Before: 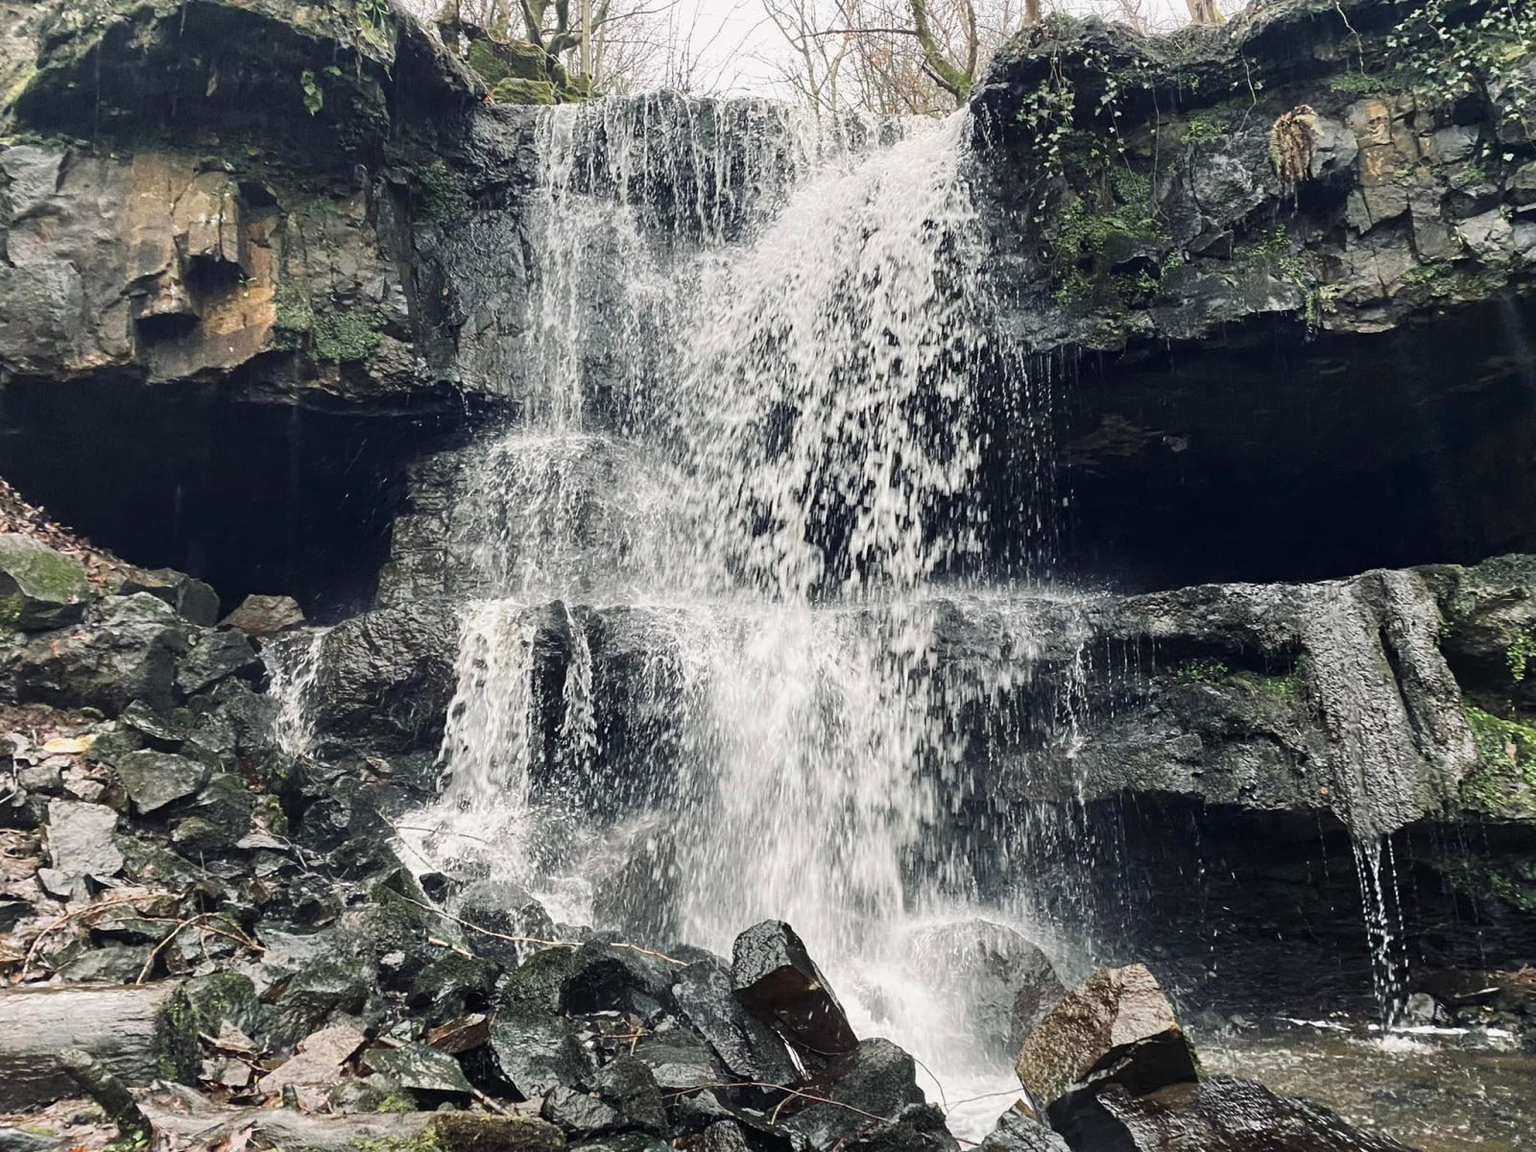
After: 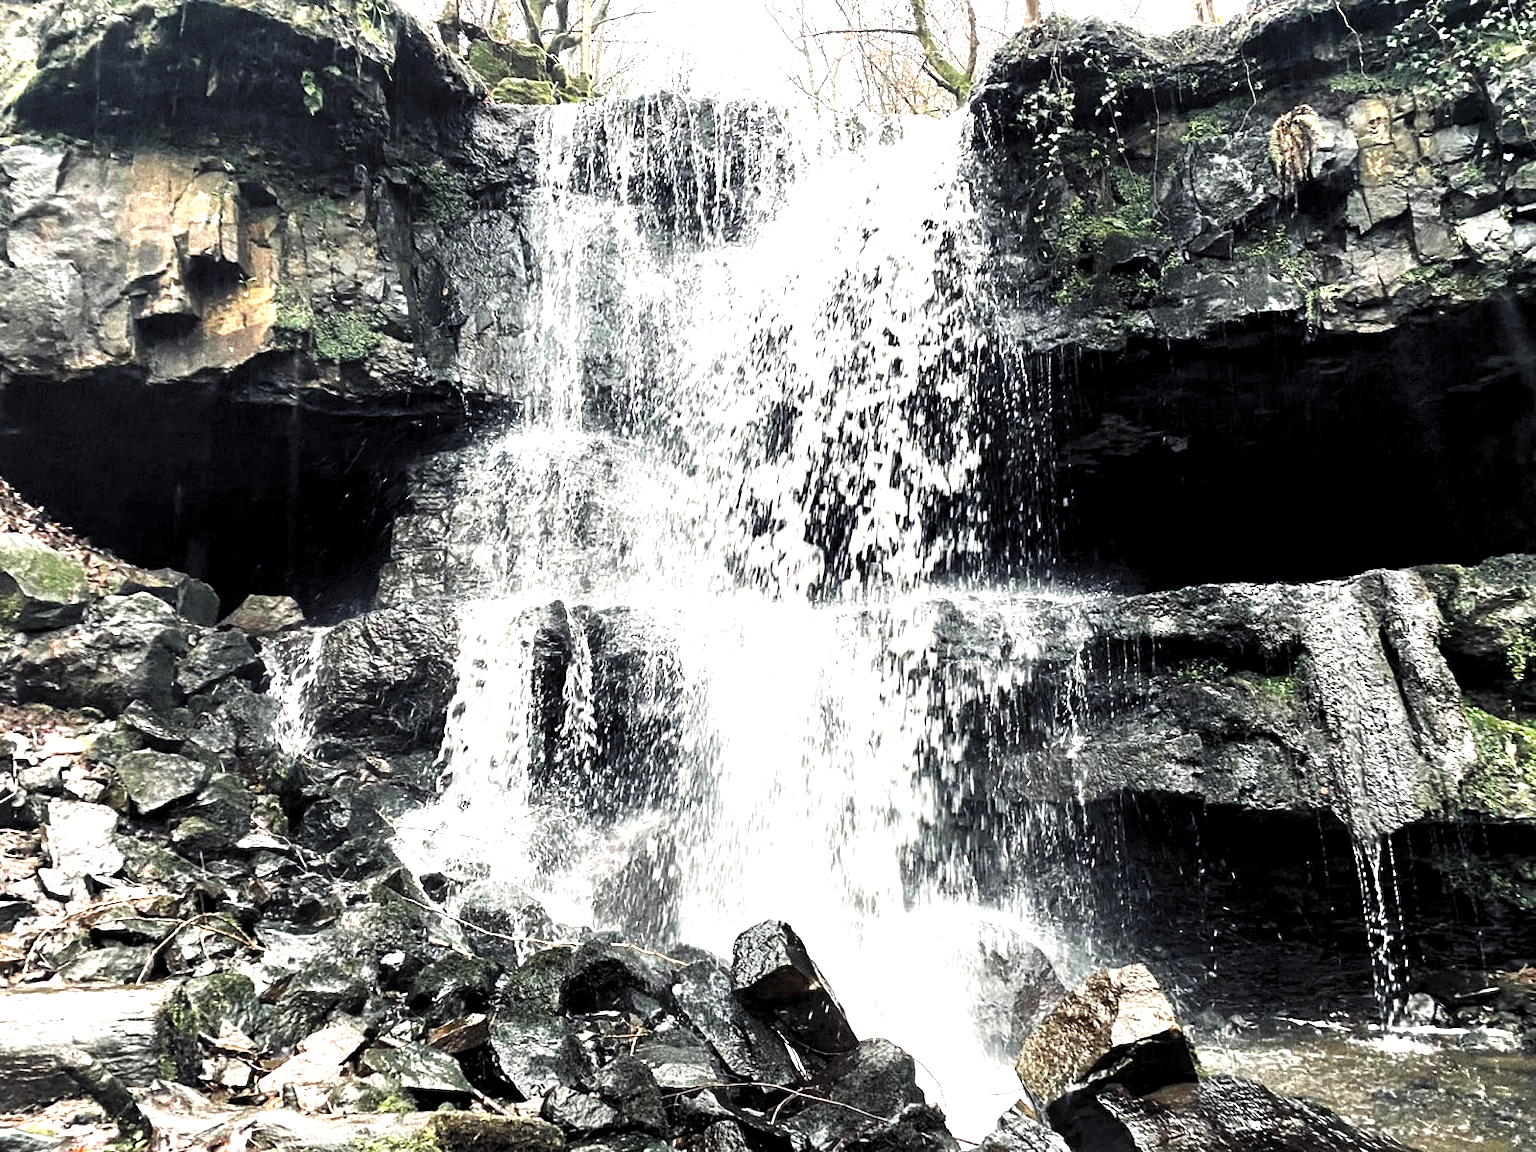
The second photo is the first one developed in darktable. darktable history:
levels: levels [0.116, 0.574, 1]
exposure: black level correction 0.001, exposure 1.3 EV, compensate highlight preservation false
